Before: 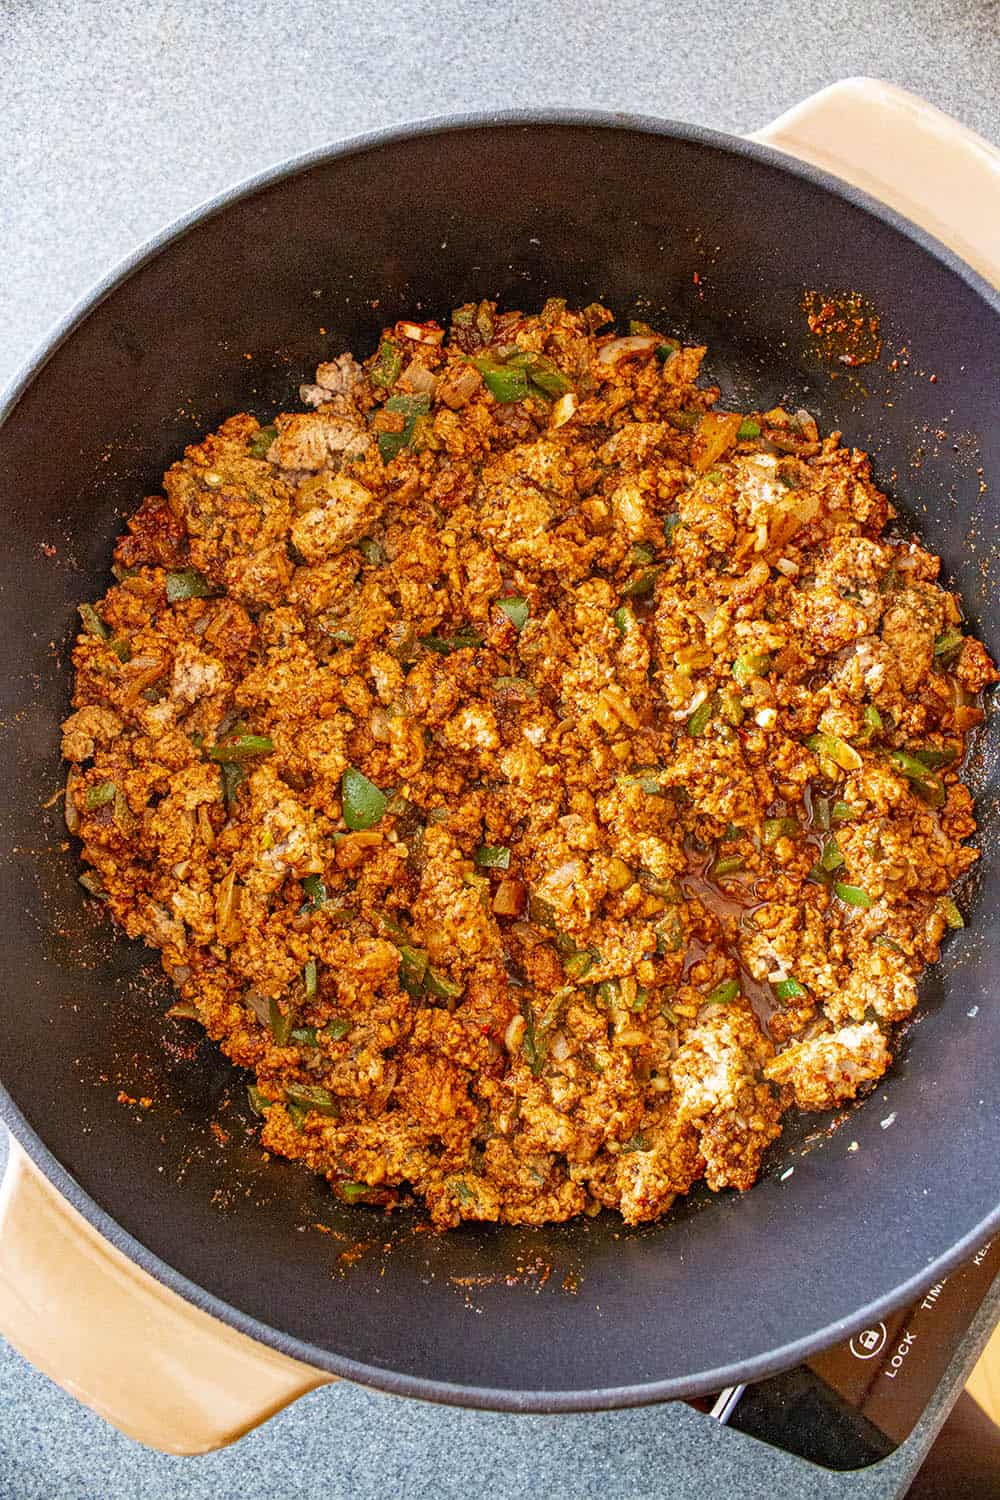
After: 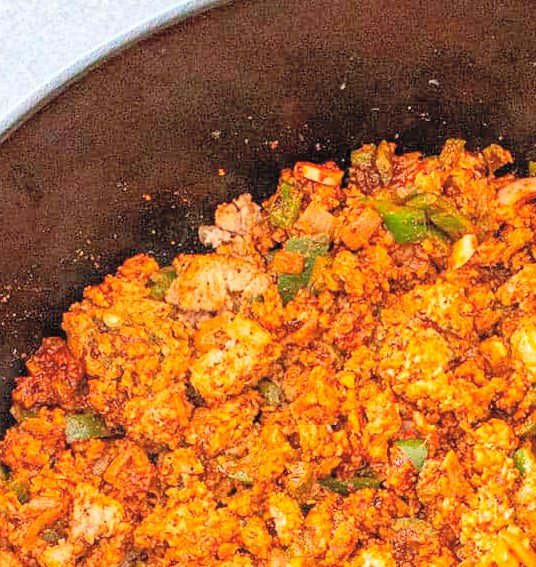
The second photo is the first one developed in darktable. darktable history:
crop: left 10.121%, top 10.631%, right 36.218%, bottom 51.526%
contrast brightness saturation: contrast 0.1, brightness 0.3, saturation 0.14
